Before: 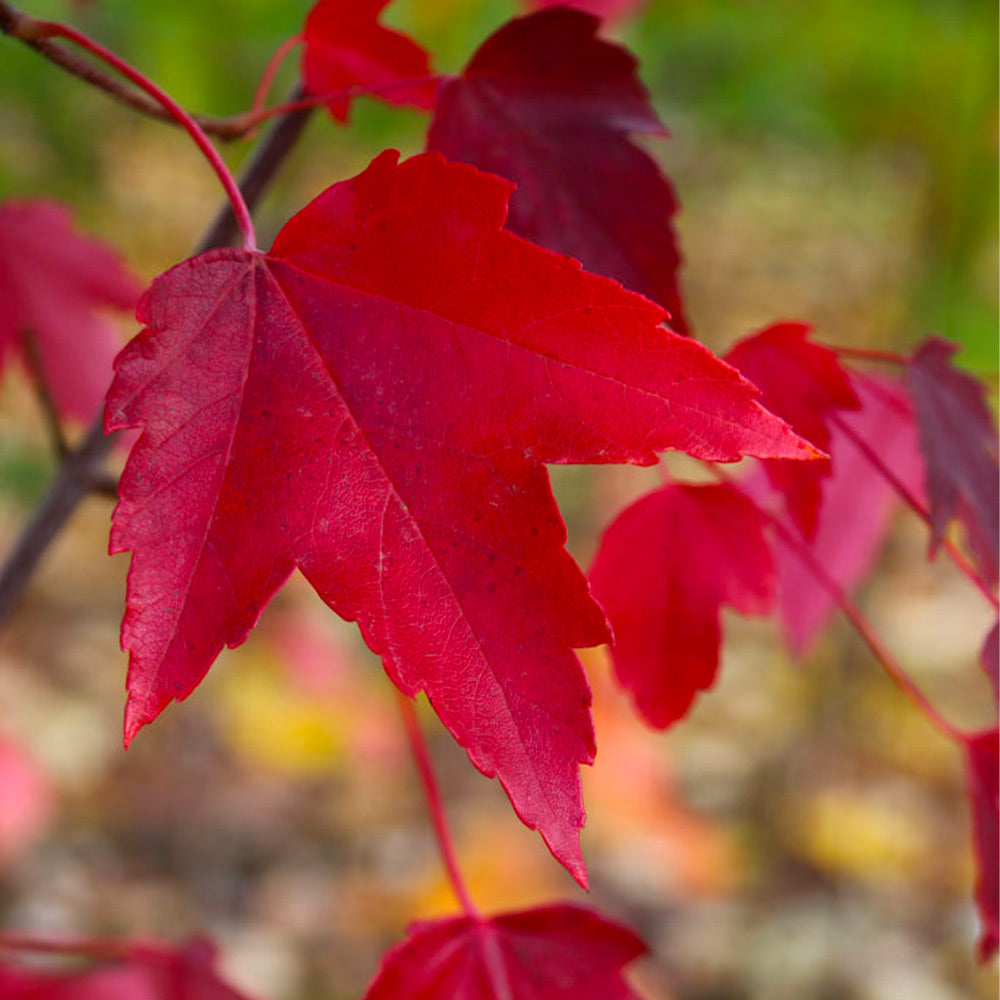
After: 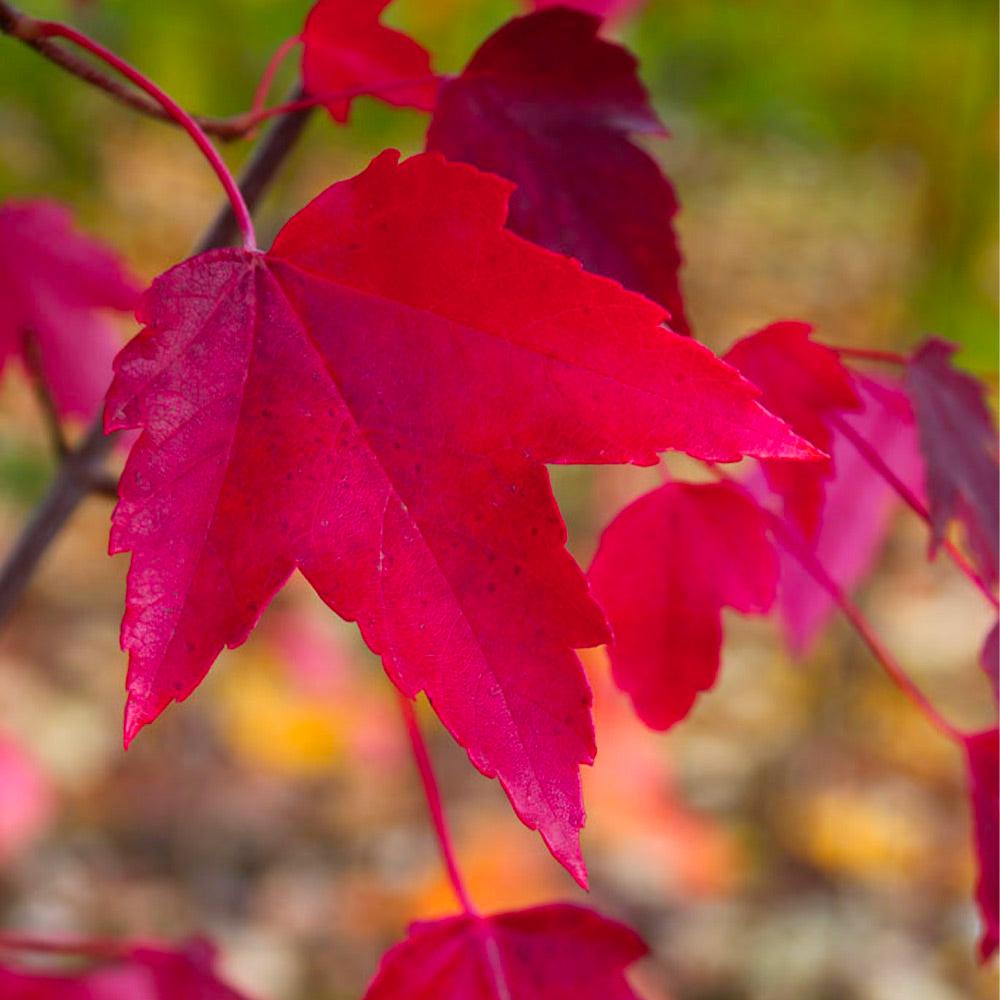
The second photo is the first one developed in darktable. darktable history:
color zones: curves: ch1 [(0.235, 0.558) (0.75, 0.5)]; ch2 [(0.25, 0.462) (0.749, 0.457)]
